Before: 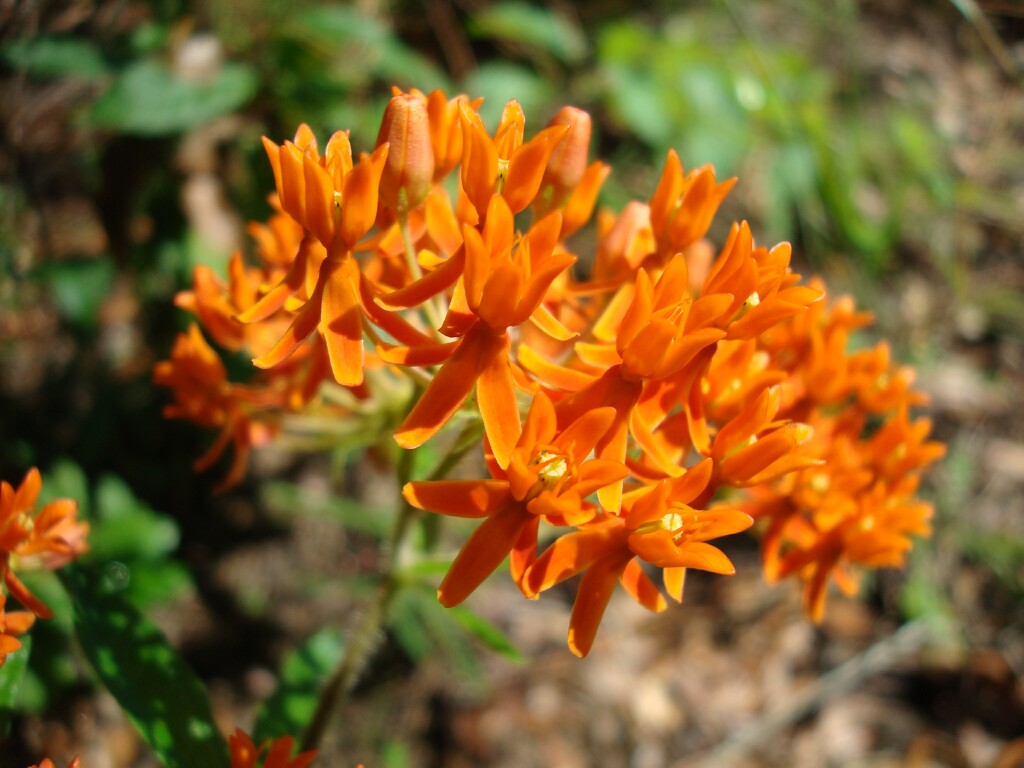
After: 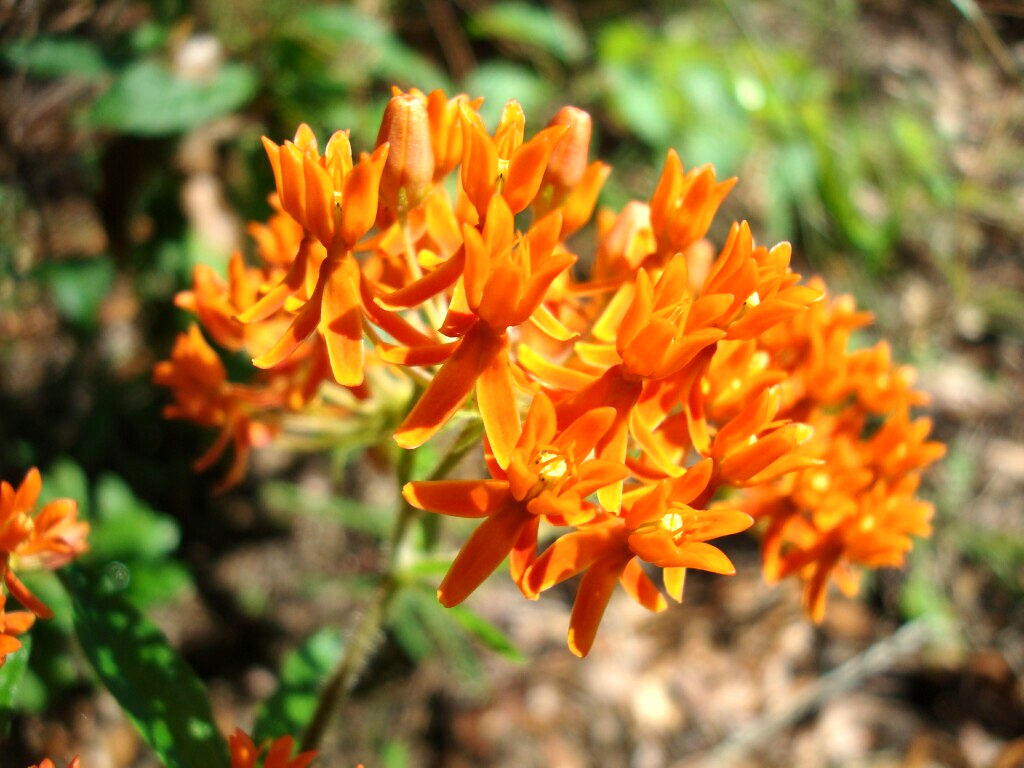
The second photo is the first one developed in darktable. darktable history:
exposure: exposure 0.559 EV, compensate highlight preservation false
local contrast: mode bilateral grid, contrast 20, coarseness 50, detail 120%, midtone range 0.2
